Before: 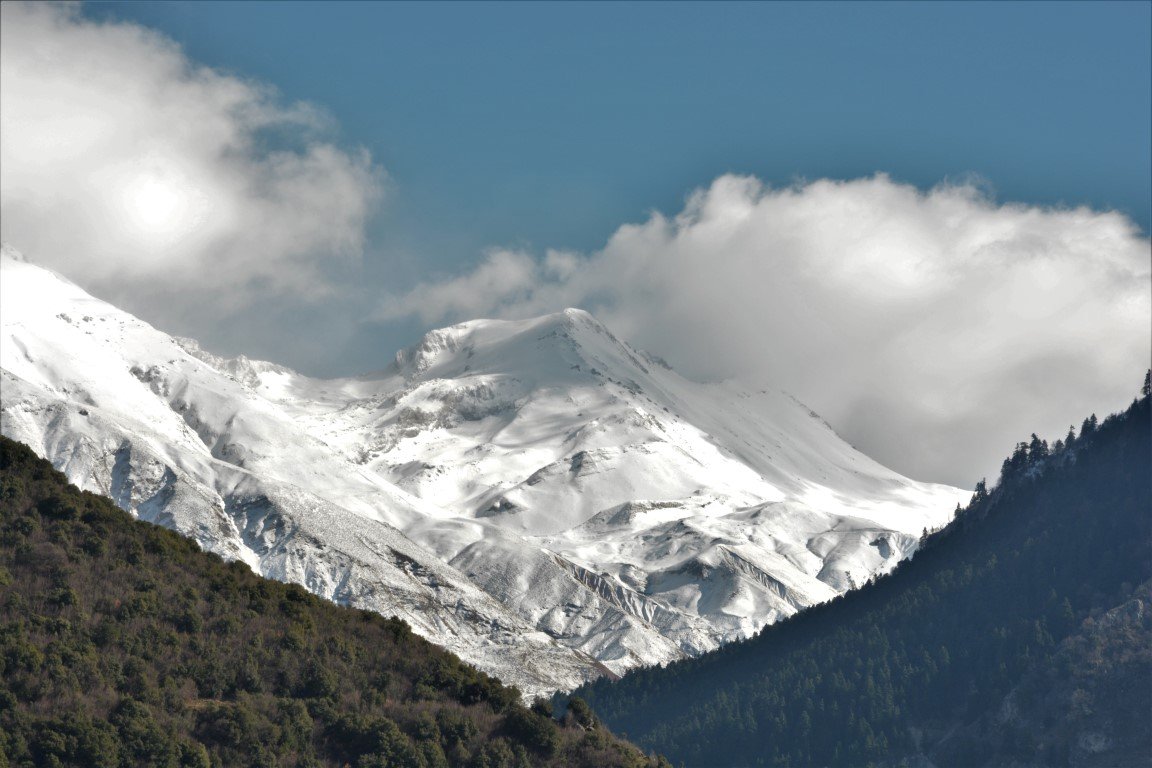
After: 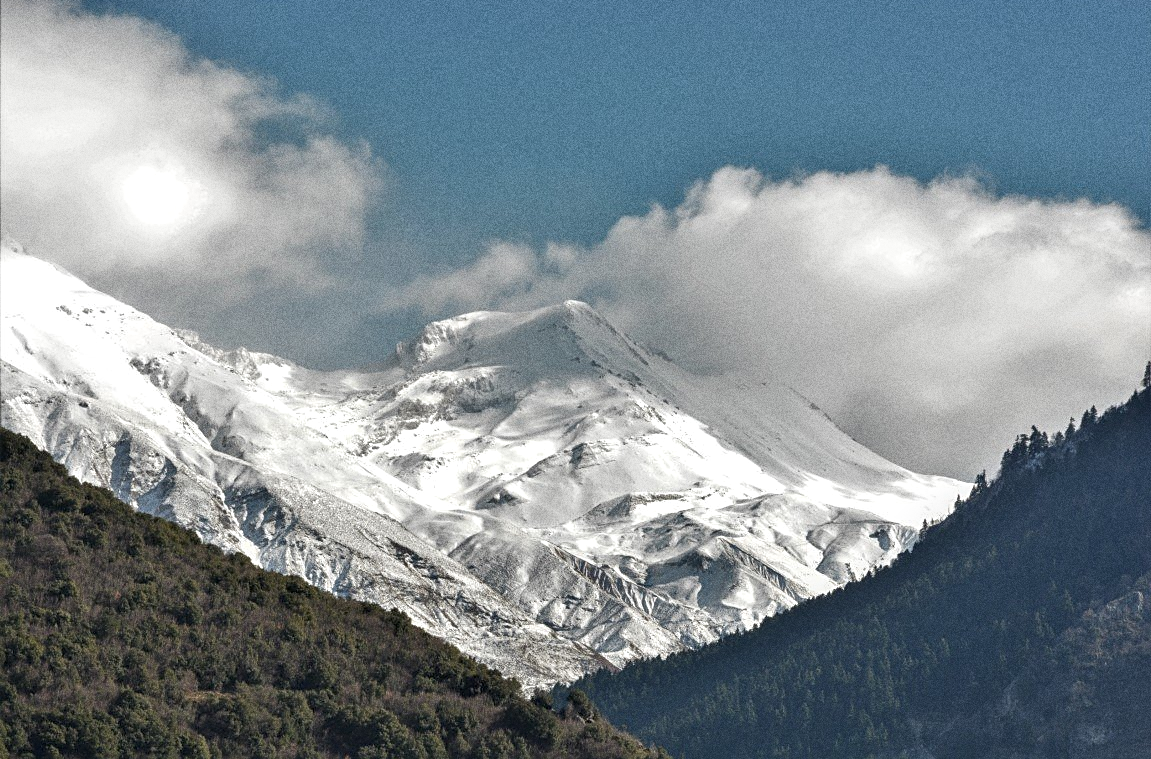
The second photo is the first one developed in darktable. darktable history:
contrast brightness saturation: saturation -0.04
grain: coarseness 0.09 ISO, strength 40%
sharpen: on, module defaults
crop: top 1.049%, right 0.001%
local contrast: on, module defaults
